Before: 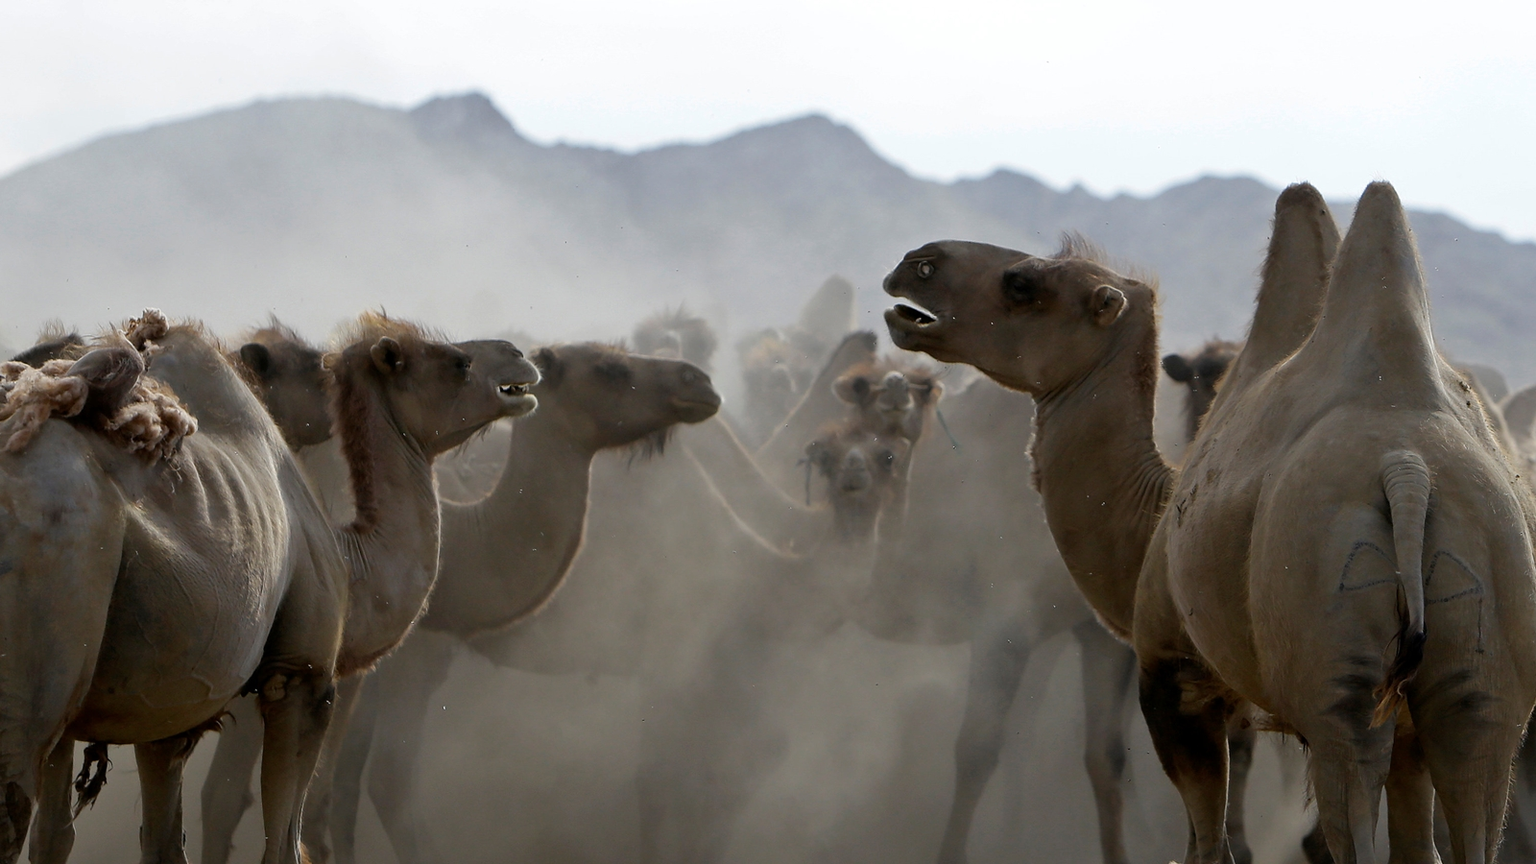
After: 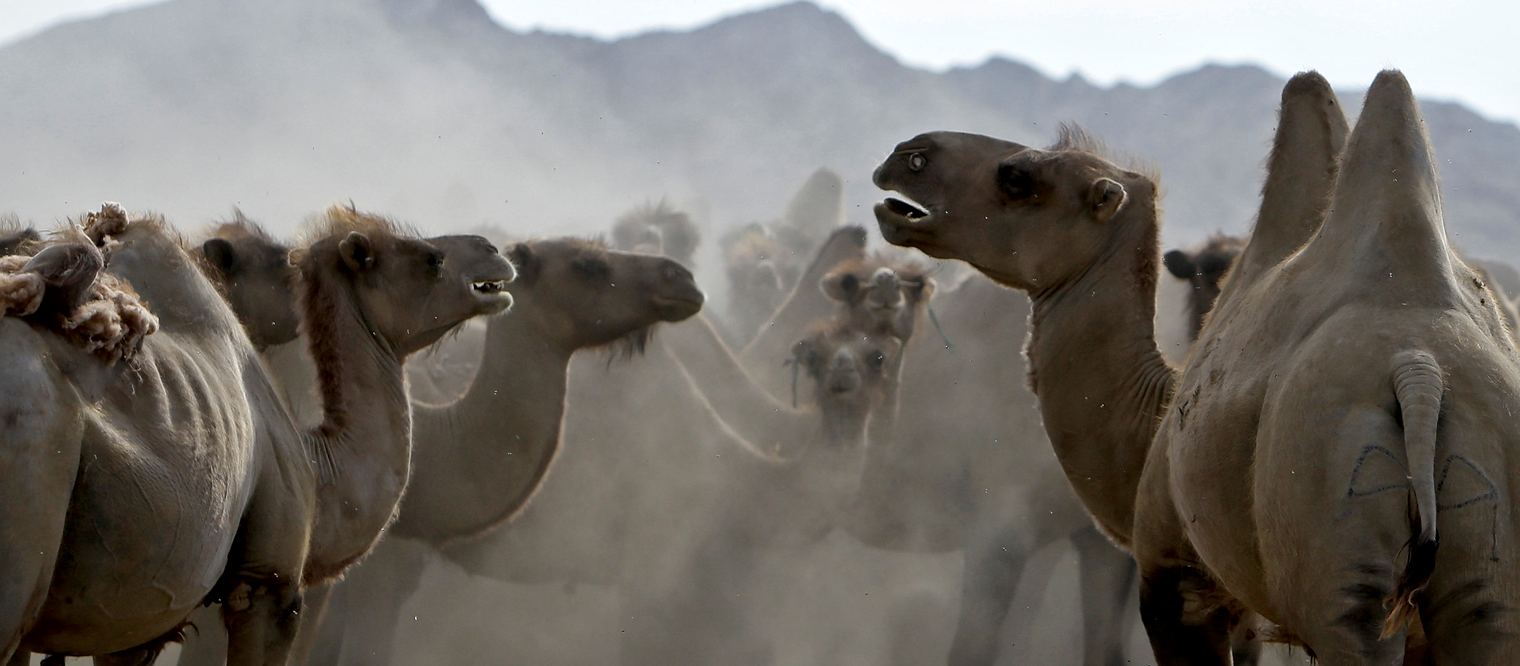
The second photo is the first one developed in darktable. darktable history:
crop and rotate: left 2.991%, top 13.302%, right 1.981%, bottom 12.636%
local contrast: mode bilateral grid, contrast 30, coarseness 25, midtone range 0.2
